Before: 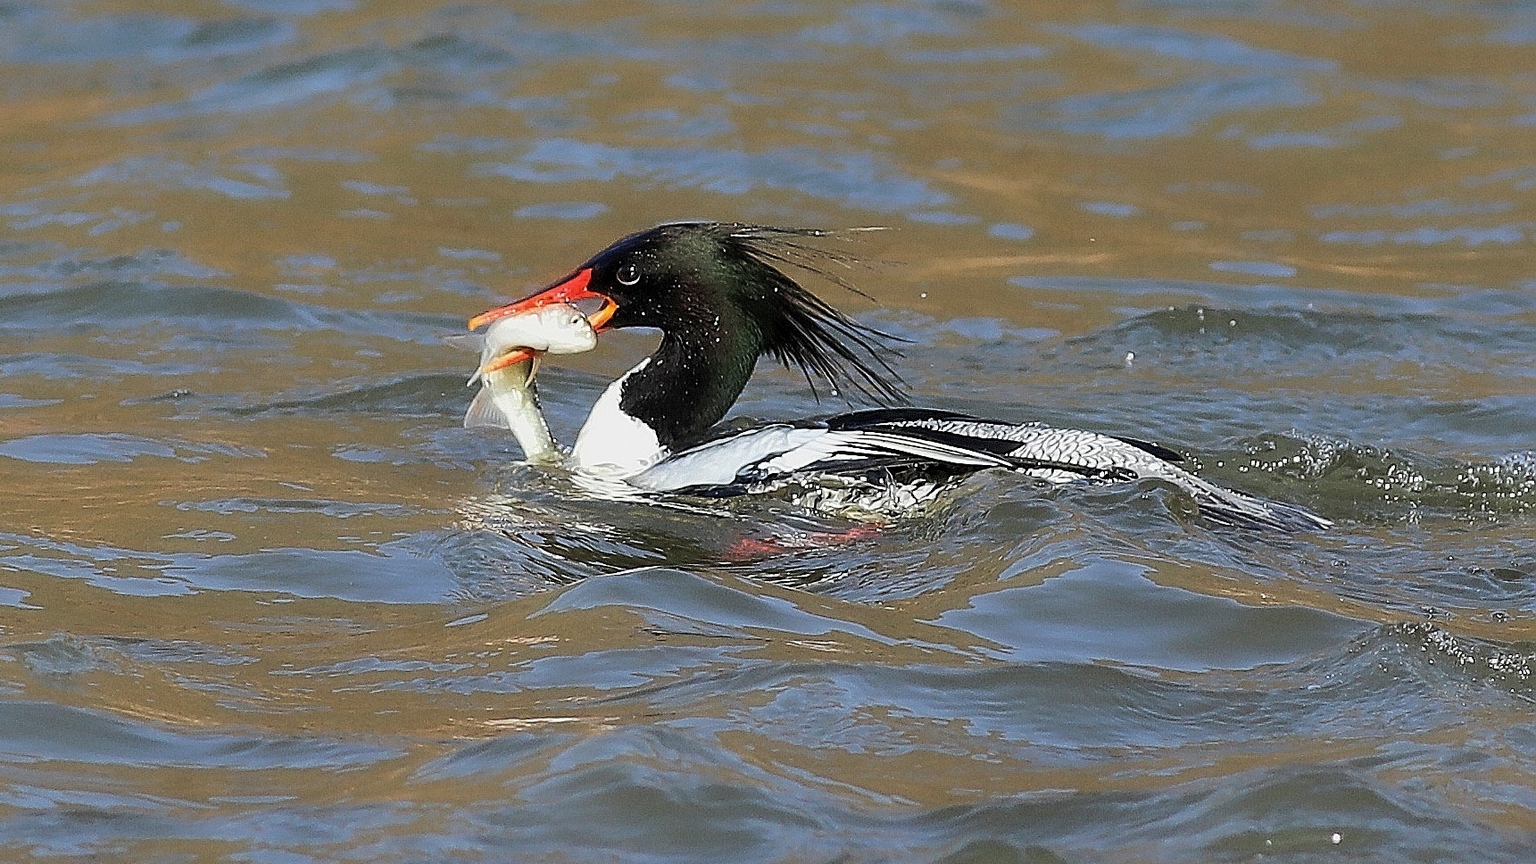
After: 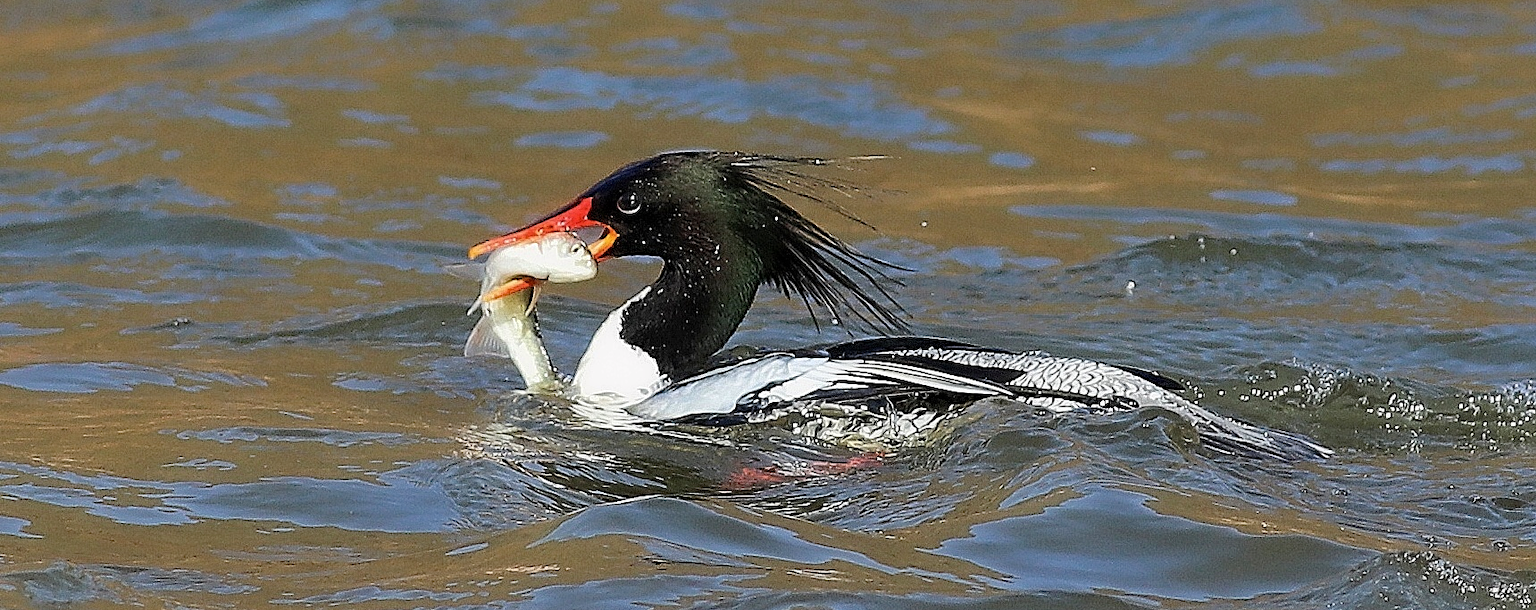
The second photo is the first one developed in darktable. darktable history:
haze removal: strength 0.29, distance 0.25, compatibility mode true, adaptive false
crop and rotate: top 8.293%, bottom 20.996%
